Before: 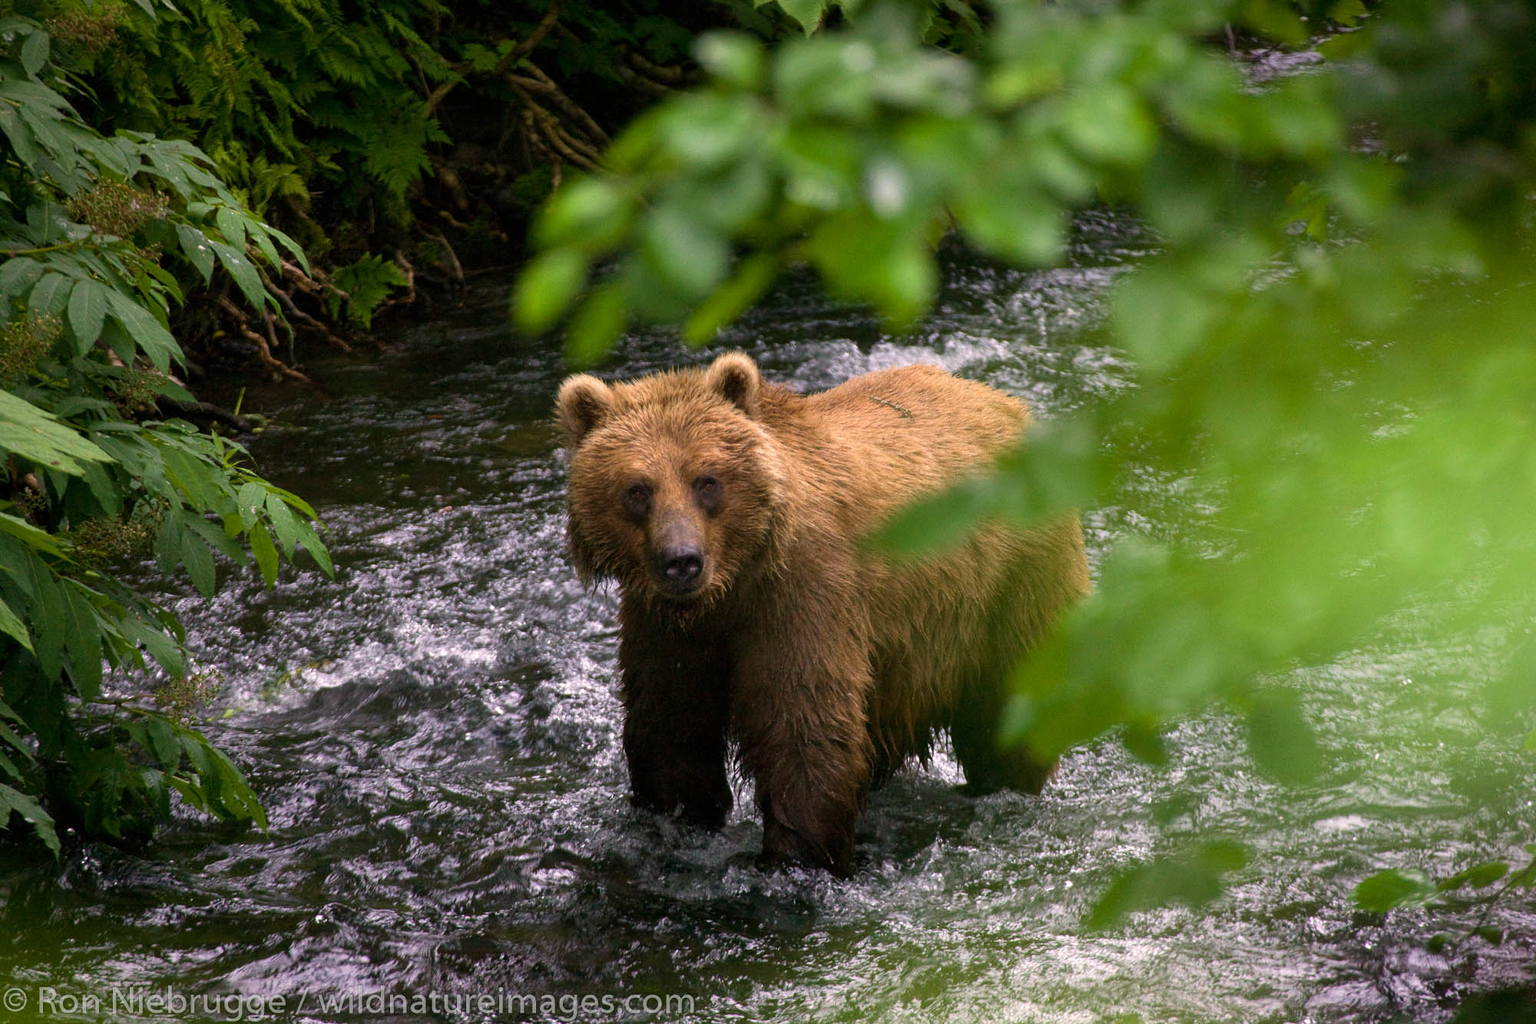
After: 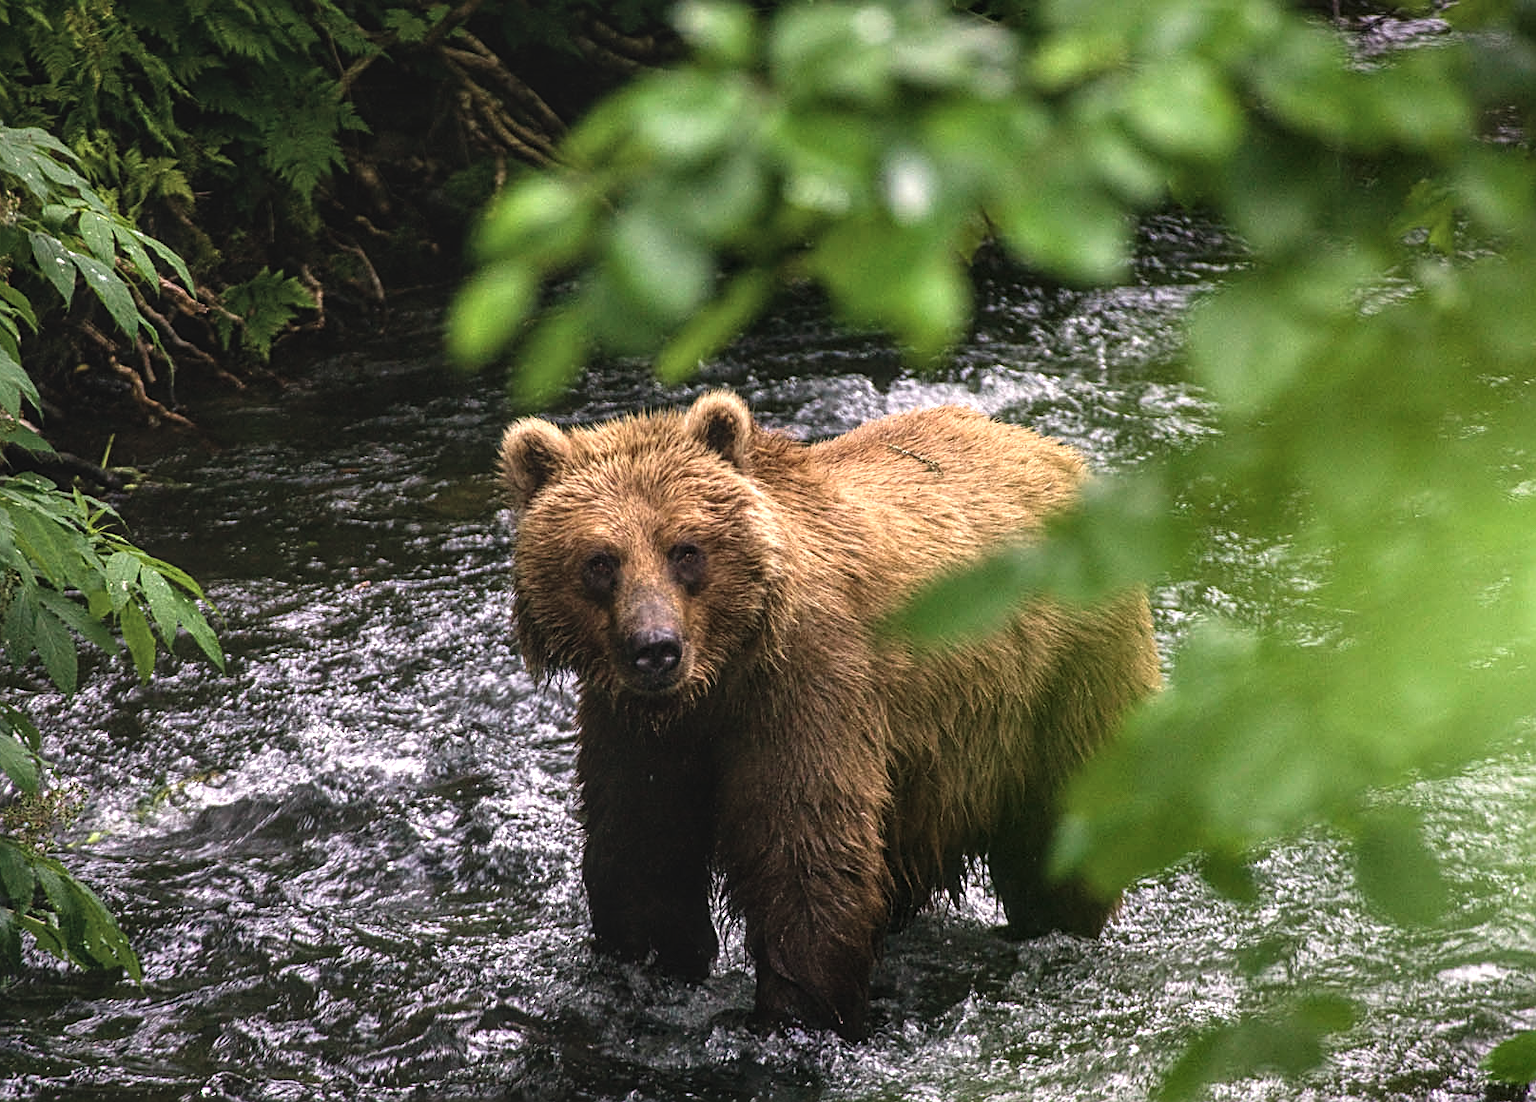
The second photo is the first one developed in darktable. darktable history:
local contrast: detail 160%
exposure: black level correction -0.015, compensate highlight preservation false
sharpen: radius 2.738
crop: left 9.978%, top 3.663%, right 9.247%, bottom 9.373%
